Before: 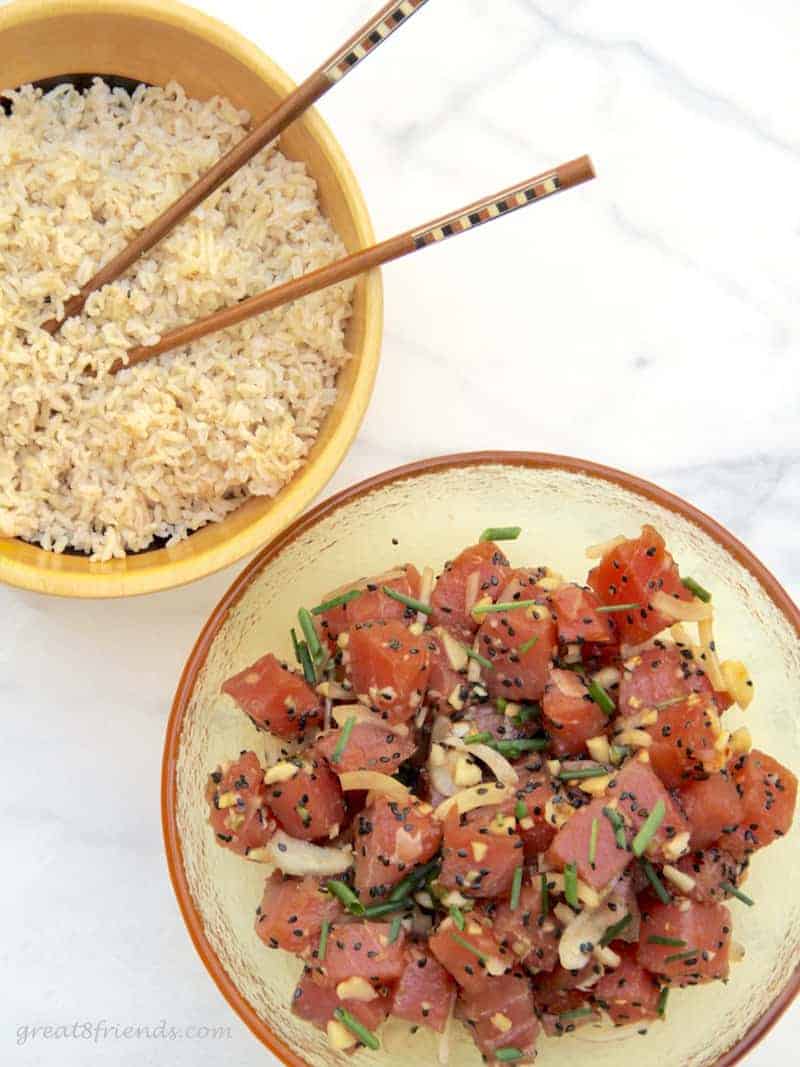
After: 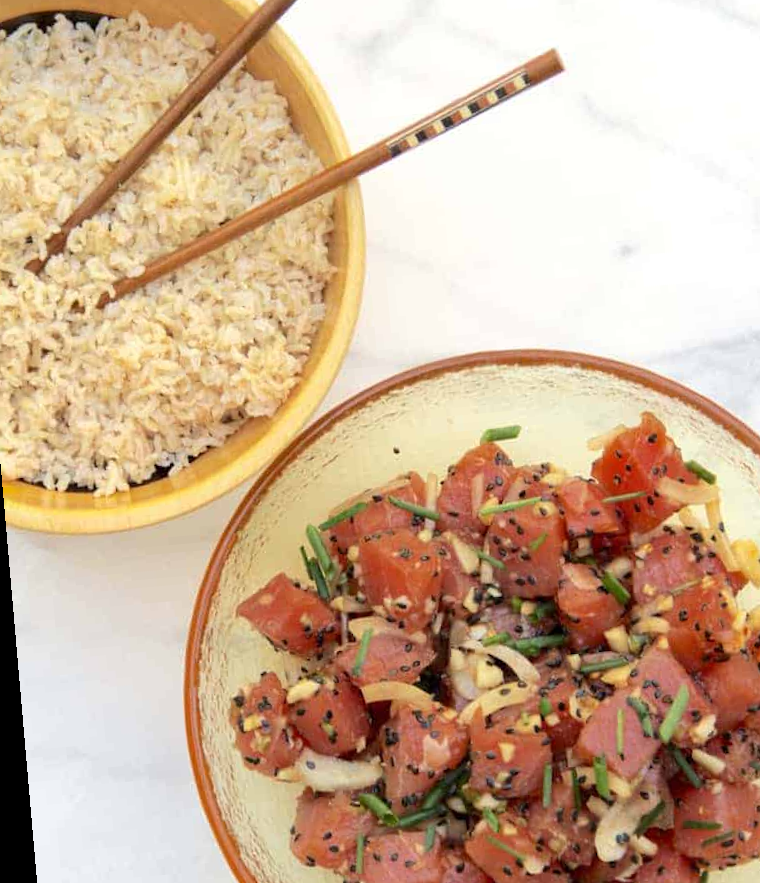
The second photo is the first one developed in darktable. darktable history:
rotate and perspective: rotation -5°, crop left 0.05, crop right 0.952, crop top 0.11, crop bottom 0.89
crop and rotate: right 5.167%
